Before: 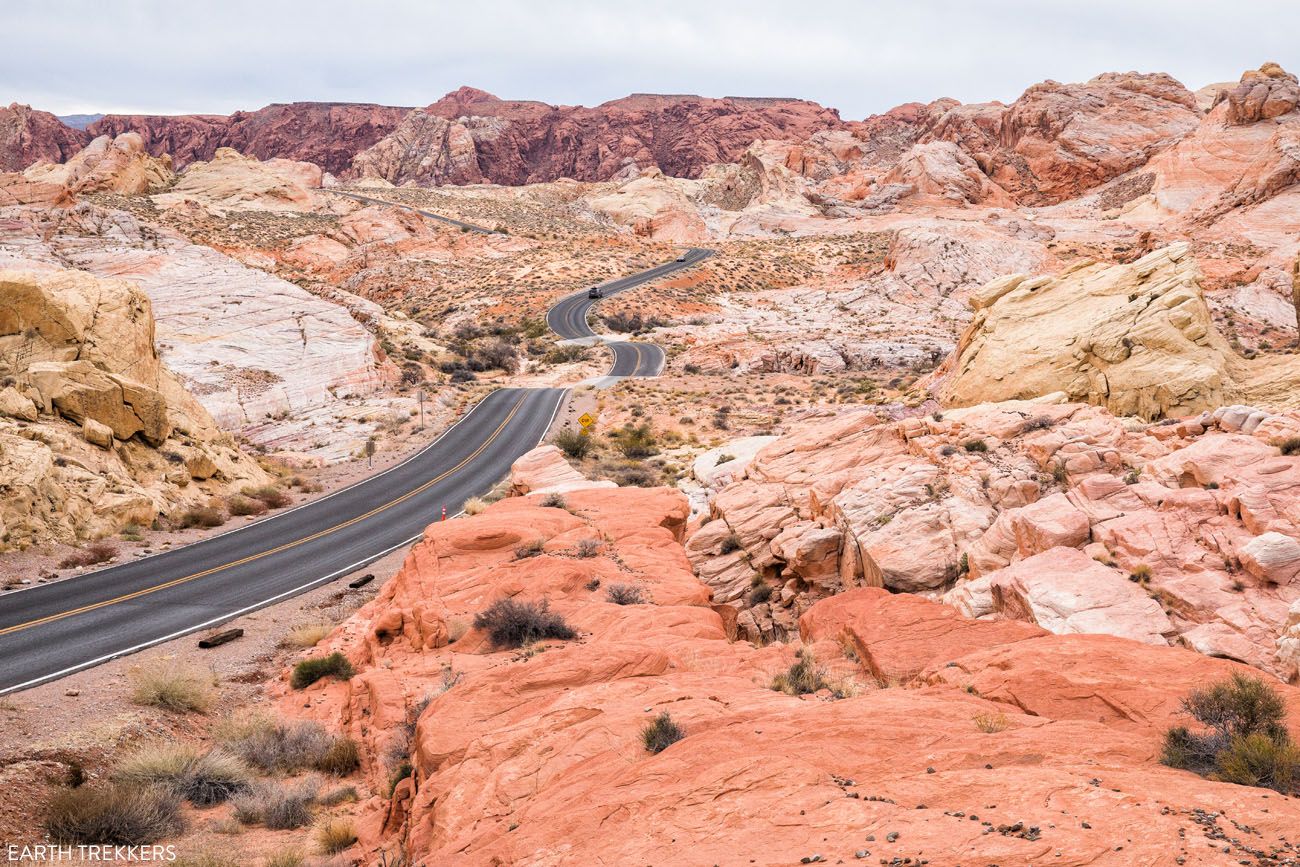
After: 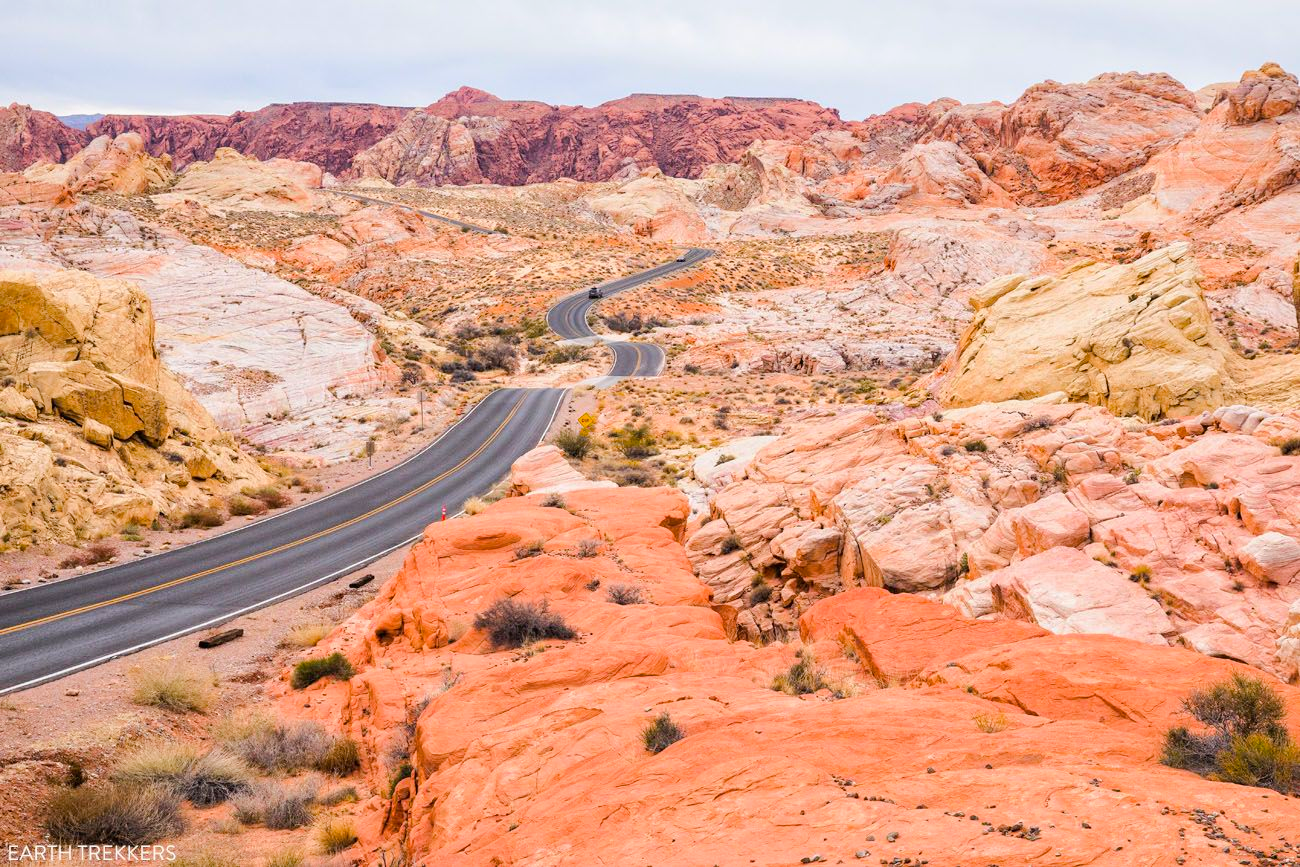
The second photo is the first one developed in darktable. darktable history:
color balance rgb: shadows lift › luminance -19.723%, highlights gain › luminance 14.47%, linear chroma grading › global chroma 24.785%, perceptual saturation grading › global saturation 0.846%, perceptual saturation grading › mid-tones 11.05%, perceptual brilliance grading › mid-tones 10.657%, perceptual brilliance grading › shadows 15.043%, contrast -9.45%
